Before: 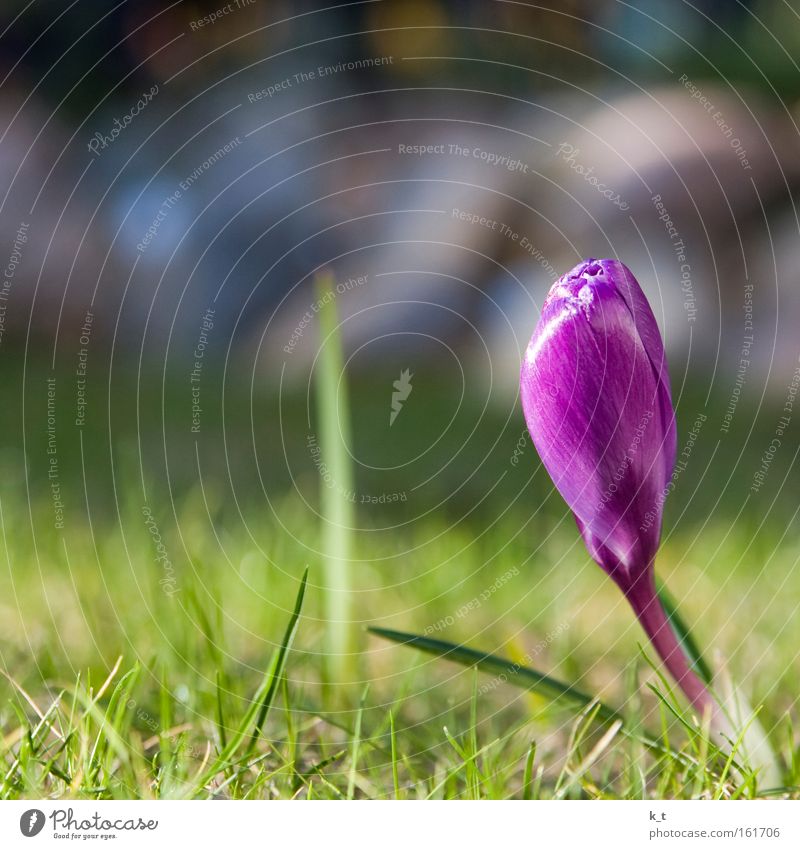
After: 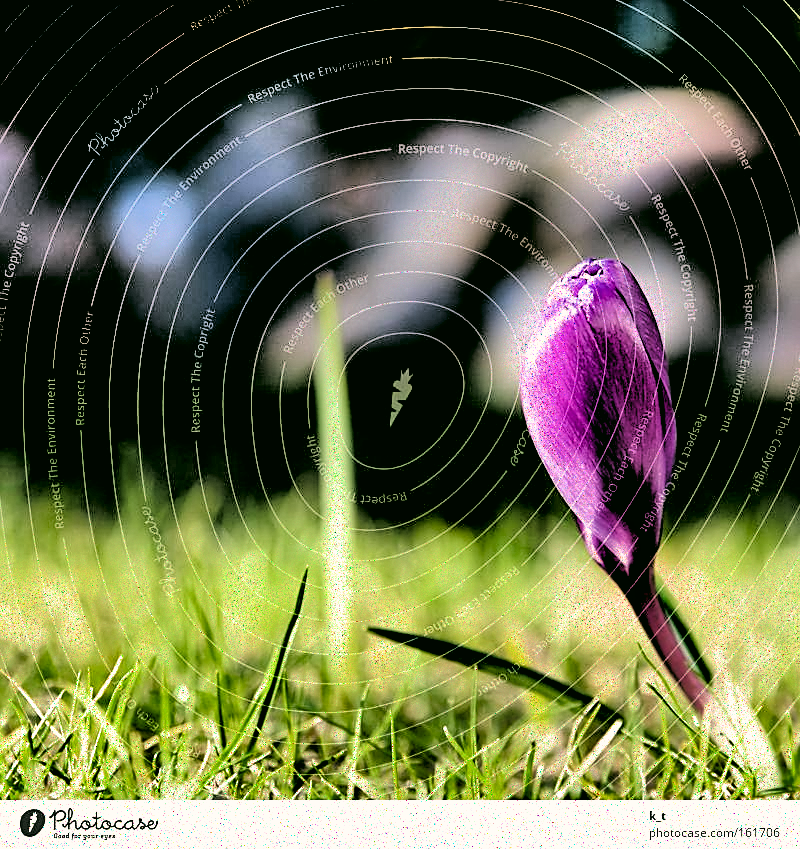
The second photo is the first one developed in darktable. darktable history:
sharpen: on, module defaults
filmic rgb: black relative exposure -1.01 EV, white relative exposure 2.1 EV, threshold -0.324 EV, transition 3.19 EV, structure ↔ texture 99.99%, hardness 1.6, contrast 2.247, enable highlight reconstruction true
color correction: highlights a* 4.51, highlights b* 4.94, shadows a* -8.06, shadows b* 4.97
contrast brightness saturation: contrast 0.039, saturation 0.153
shadows and highlights: low approximation 0.01, soften with gaussian
